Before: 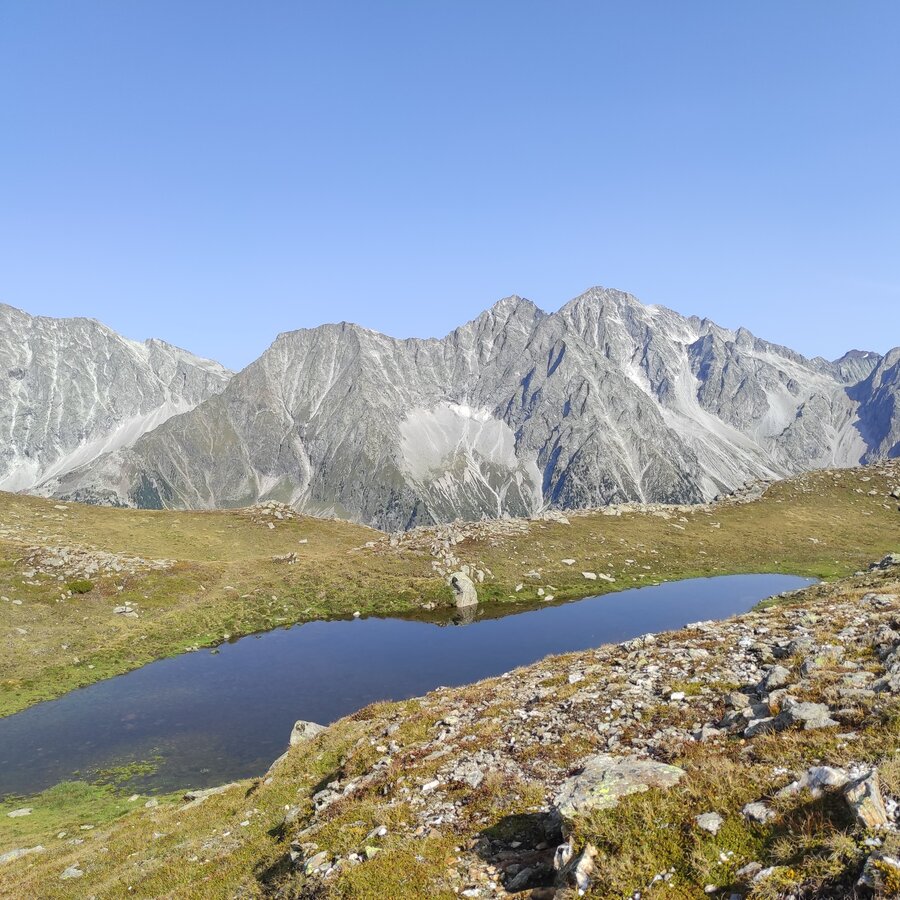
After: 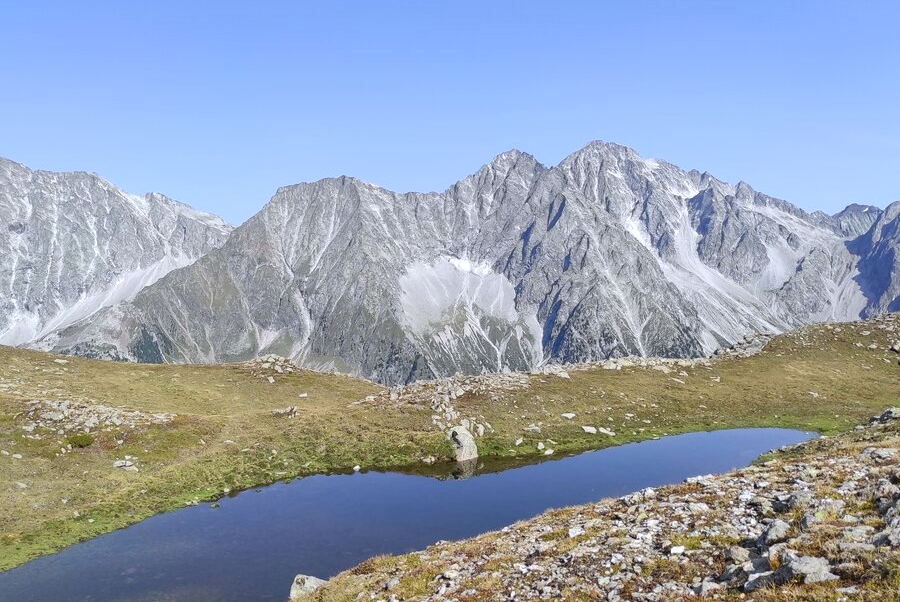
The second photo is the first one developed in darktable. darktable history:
local contrast: mode bilateral grid, contrast 21, coarseness 50, detail 119%, midtone range 0.2
crop: top 16.243%, bottom 16.77%
color calibration: illuminant as shot in camera, x 0.358, y 0.373, temperature 4628.91 K
